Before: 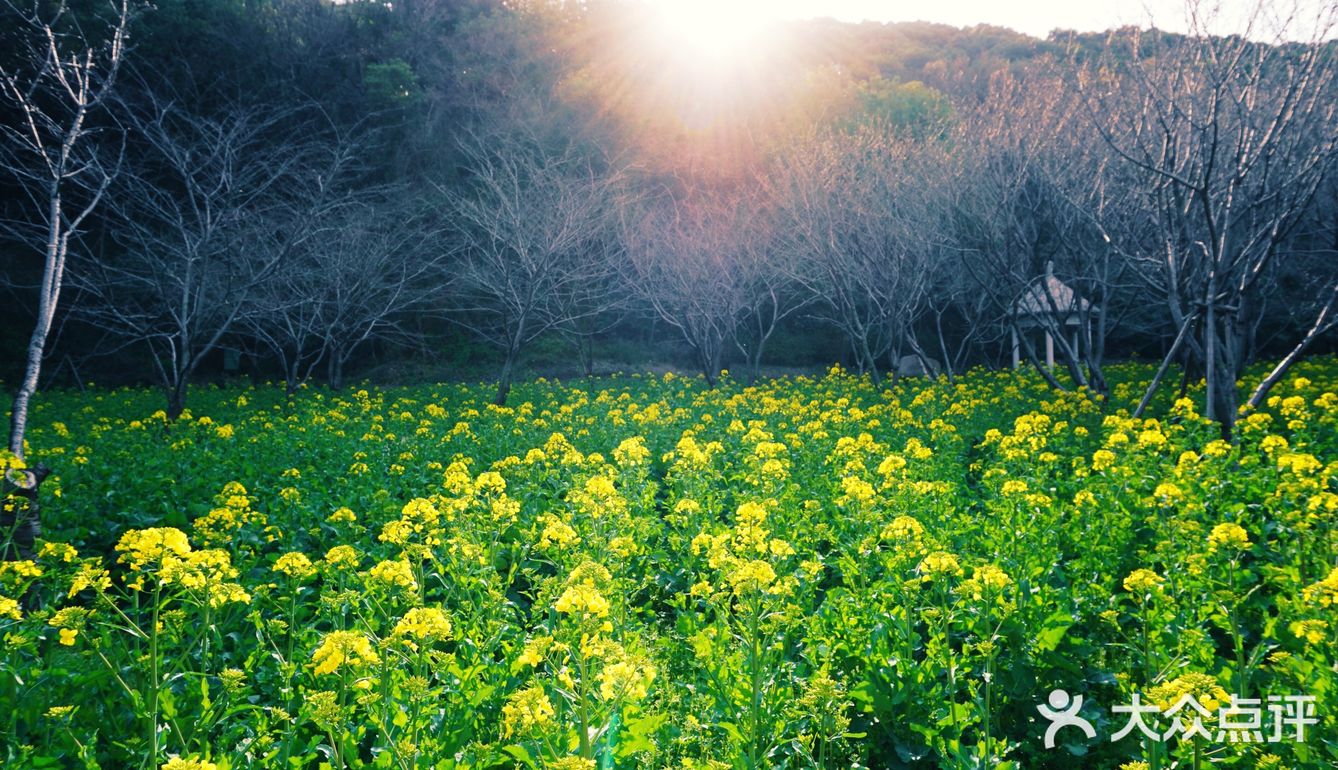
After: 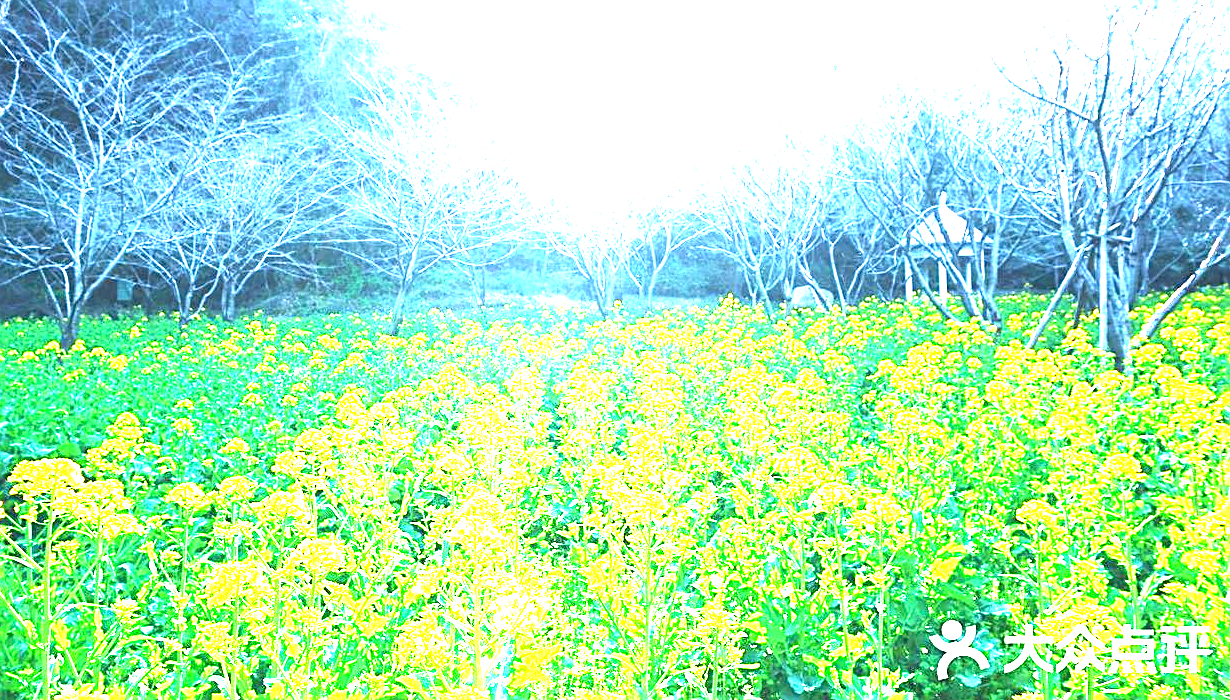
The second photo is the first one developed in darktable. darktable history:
exposure: black level correction 0, exposure 3.998 EV, compensate exposure bias true, compensate highlight preservation false
crop and rotate: left 8.048%, top 8.982%
sharpen: on, module defaults
